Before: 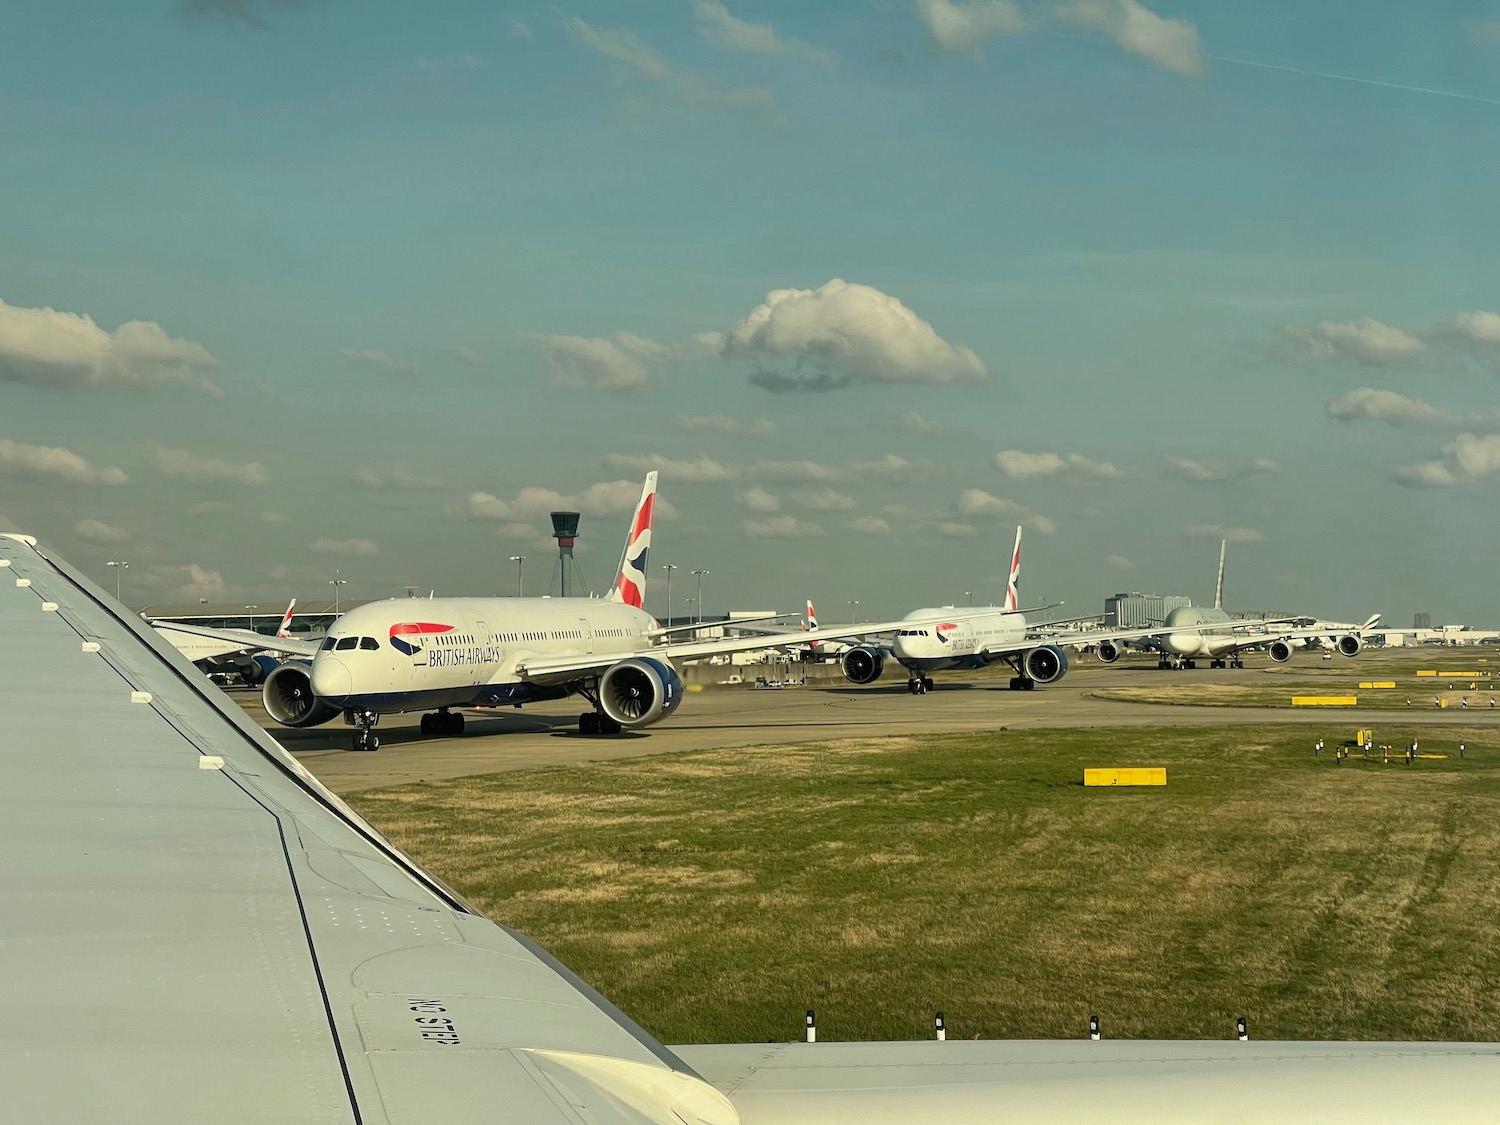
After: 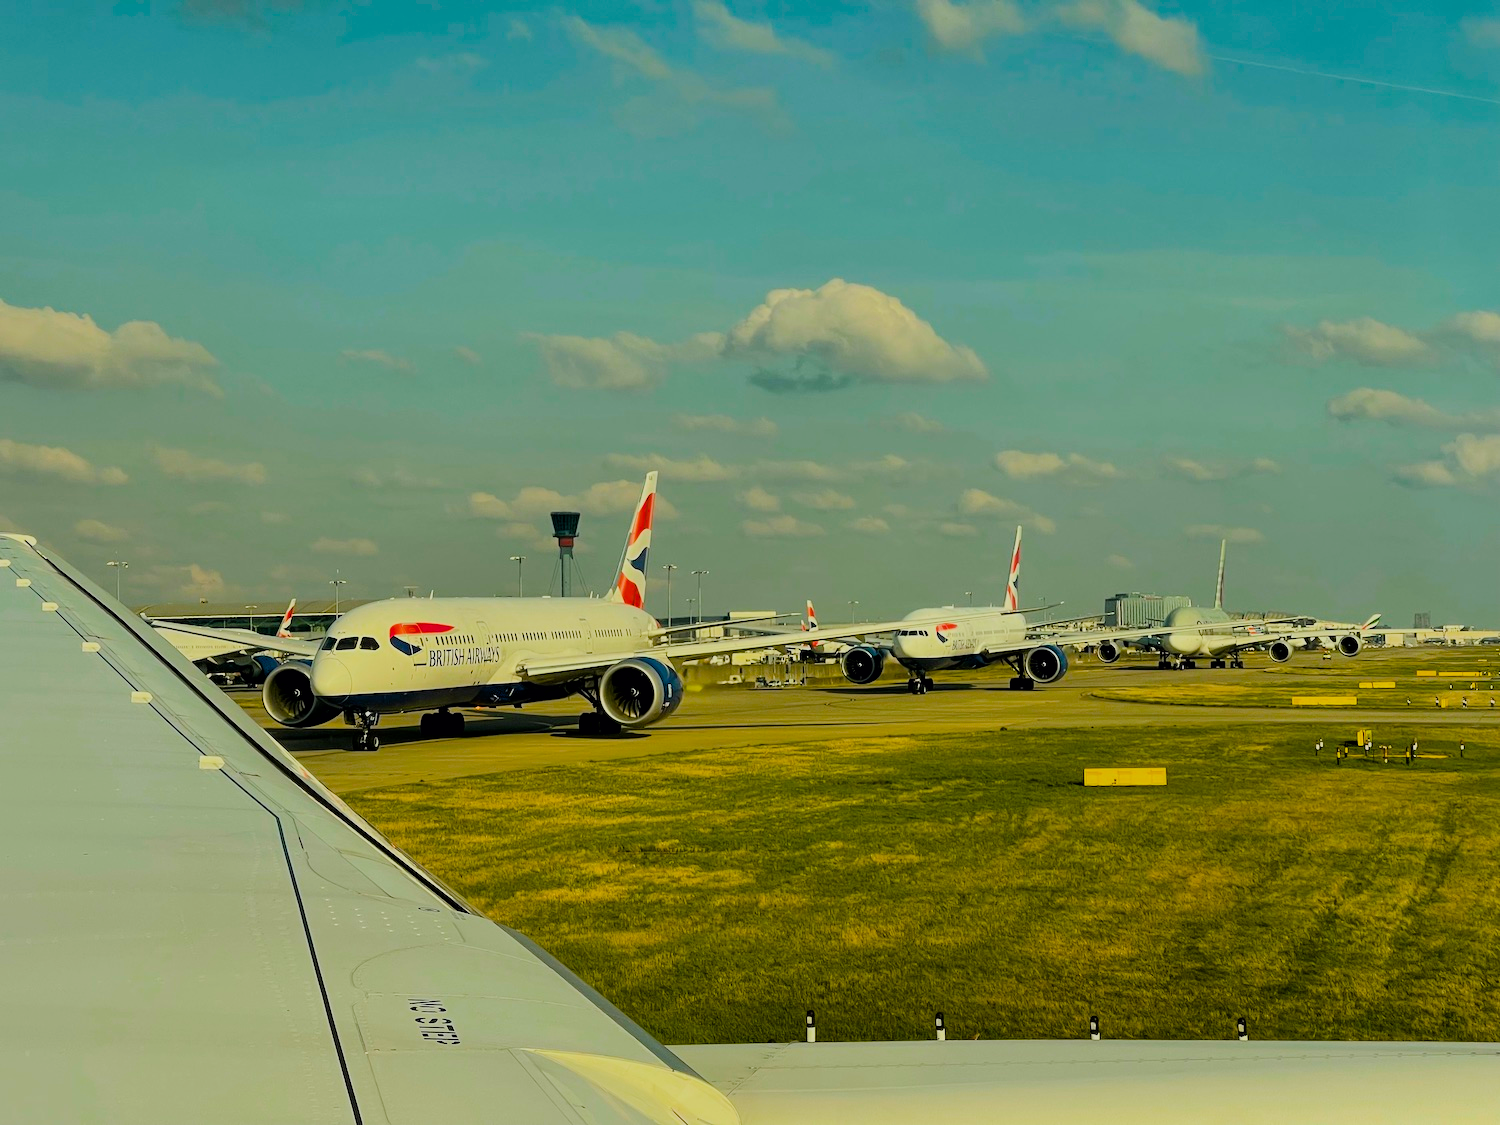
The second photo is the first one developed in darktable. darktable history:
filmic rgb: black relative exposure -7.65 EV, white relative exposure 4.56 EV, hardness 3.61, color science v6 (2022)
color balance rgb: linear chroma grading › global chroma 23.15%, perceptual saturation grading › global saturation 28.7%, perceptual saturation grading › mid-tones 12.04%, perceptual saturation grading › shadows 10.19%, global vibrance 22.22%
